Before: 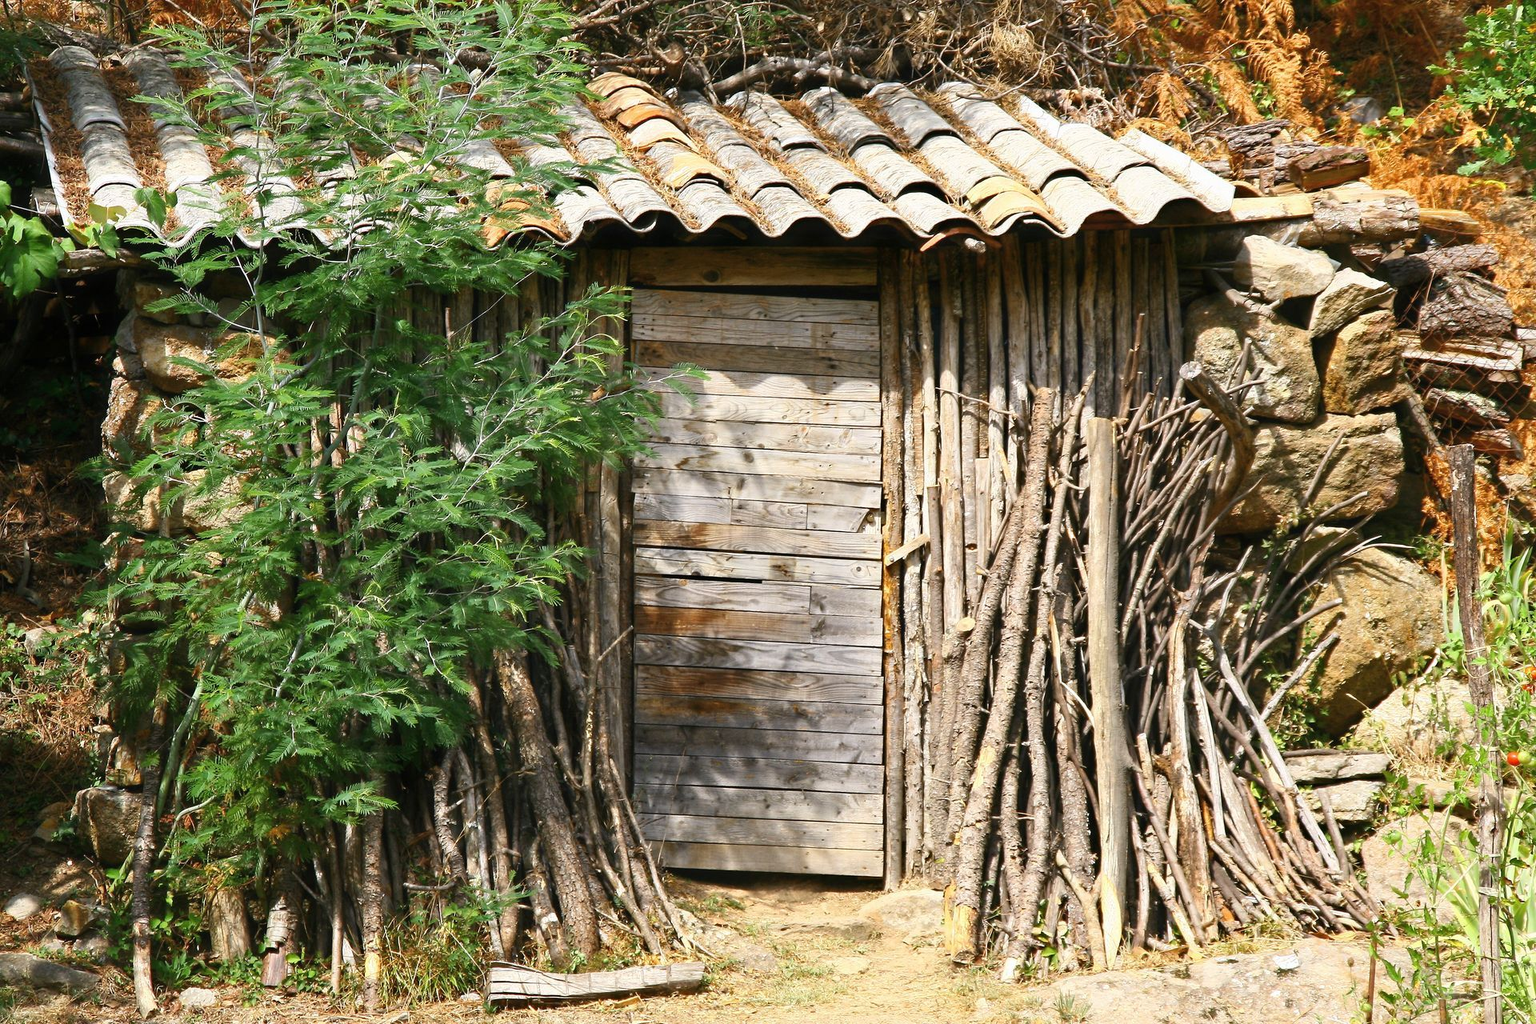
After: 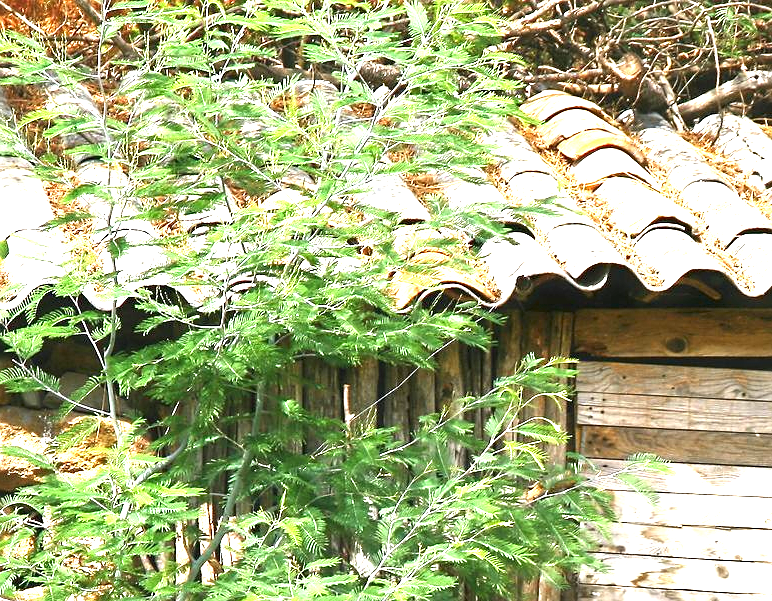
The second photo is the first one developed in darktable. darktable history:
crop and rotate: left 11.139%, top 0.048%, right 48.635%, bottom 52.933%
sharpen: radius 1.53, amount 0.359, threshold 1.454
exposure: black level correction 0, exposure 1.755 EV, compensate highlight preservation false
